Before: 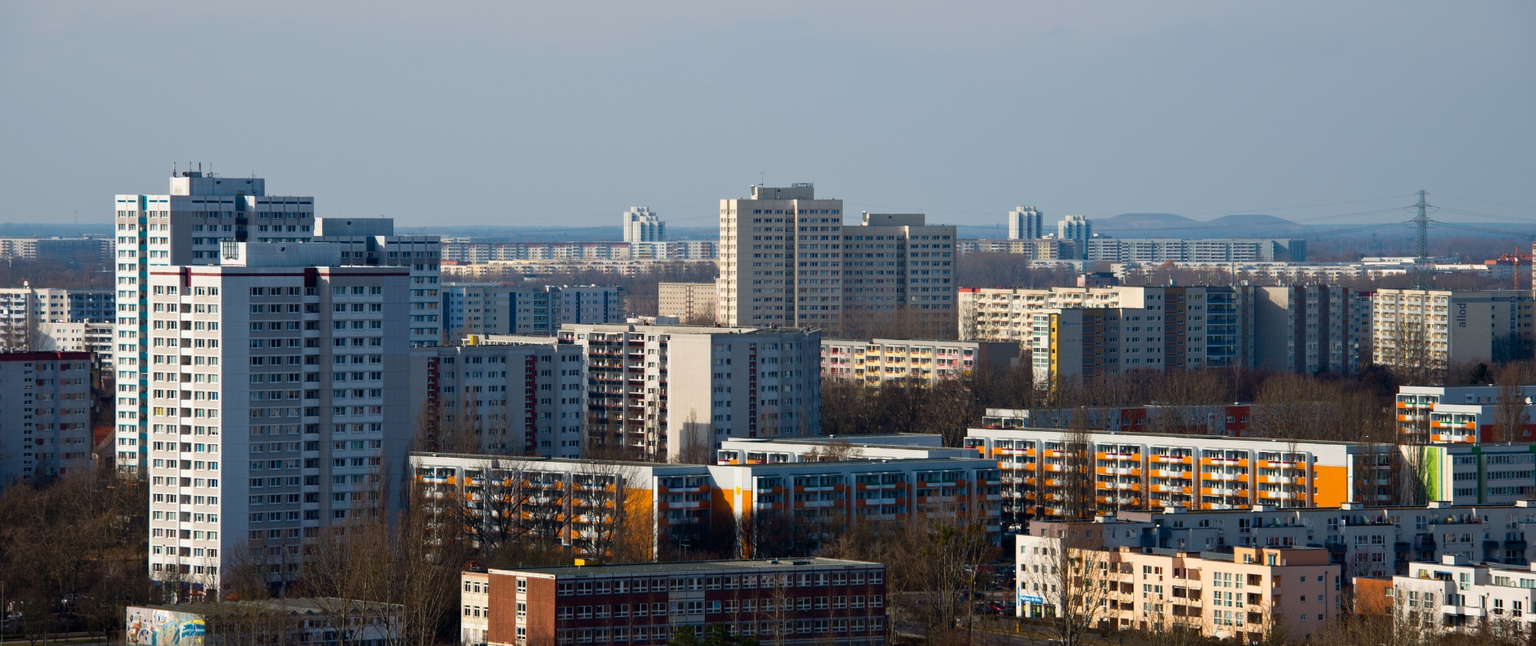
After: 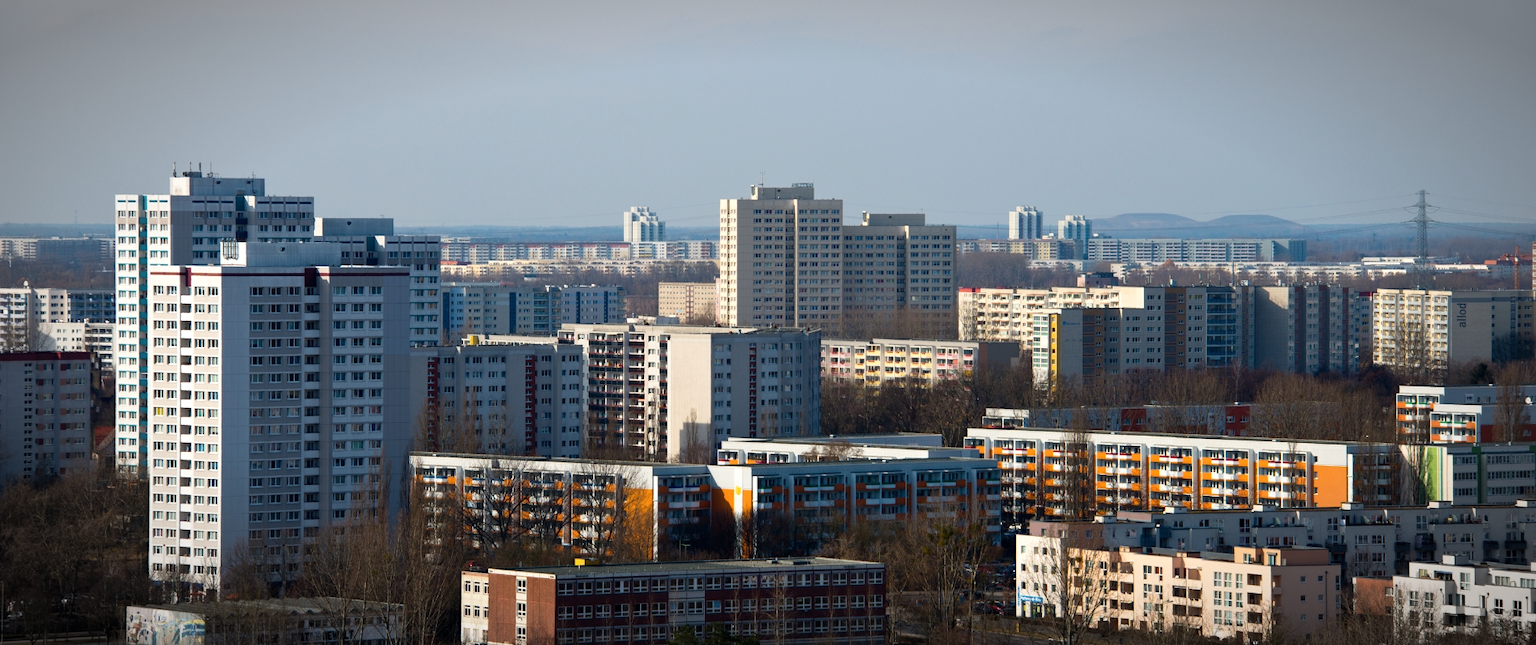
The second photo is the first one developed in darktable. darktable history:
exposure: exposure 0.075 EV, compensate highlight preservation false
shadows and highlights: shadows -12.64, white point adjustment 3.83, highlights 28.15
vignetting: automatic ratio true
